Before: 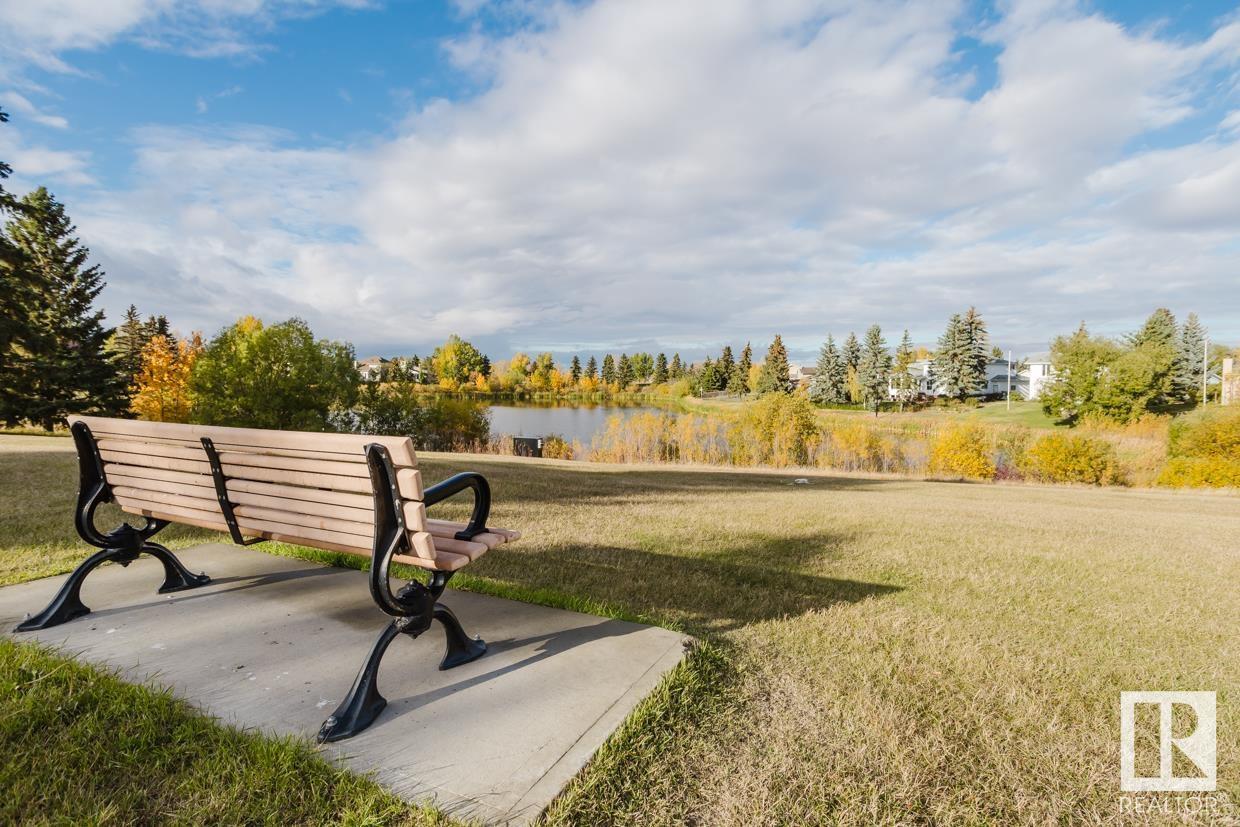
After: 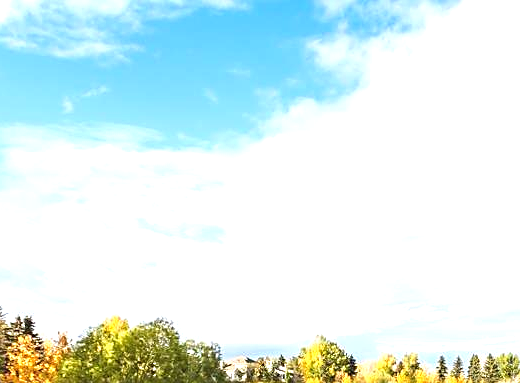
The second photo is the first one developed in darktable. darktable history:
crop and rotate: left 10.817%, top 0.062%, right 47.194%, bottom 53.626%
sharpen: on, module defaults
exposure: black level correction 0, exposure 1.2 EV, compensate exposure bias true, compensate highlight preservation false
